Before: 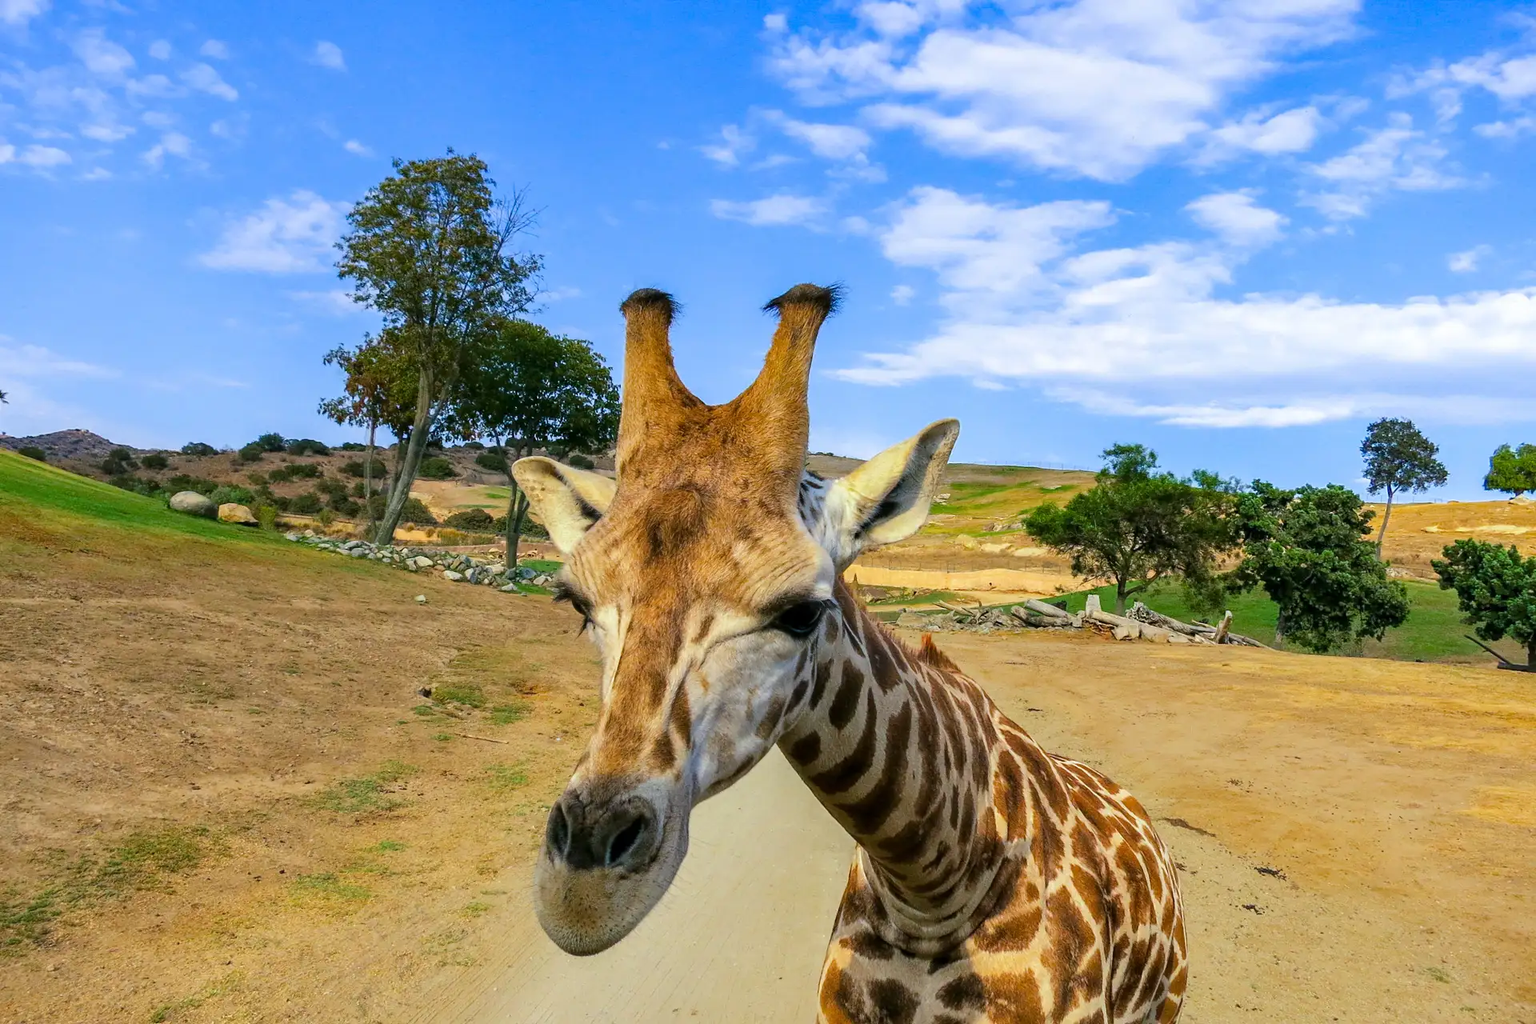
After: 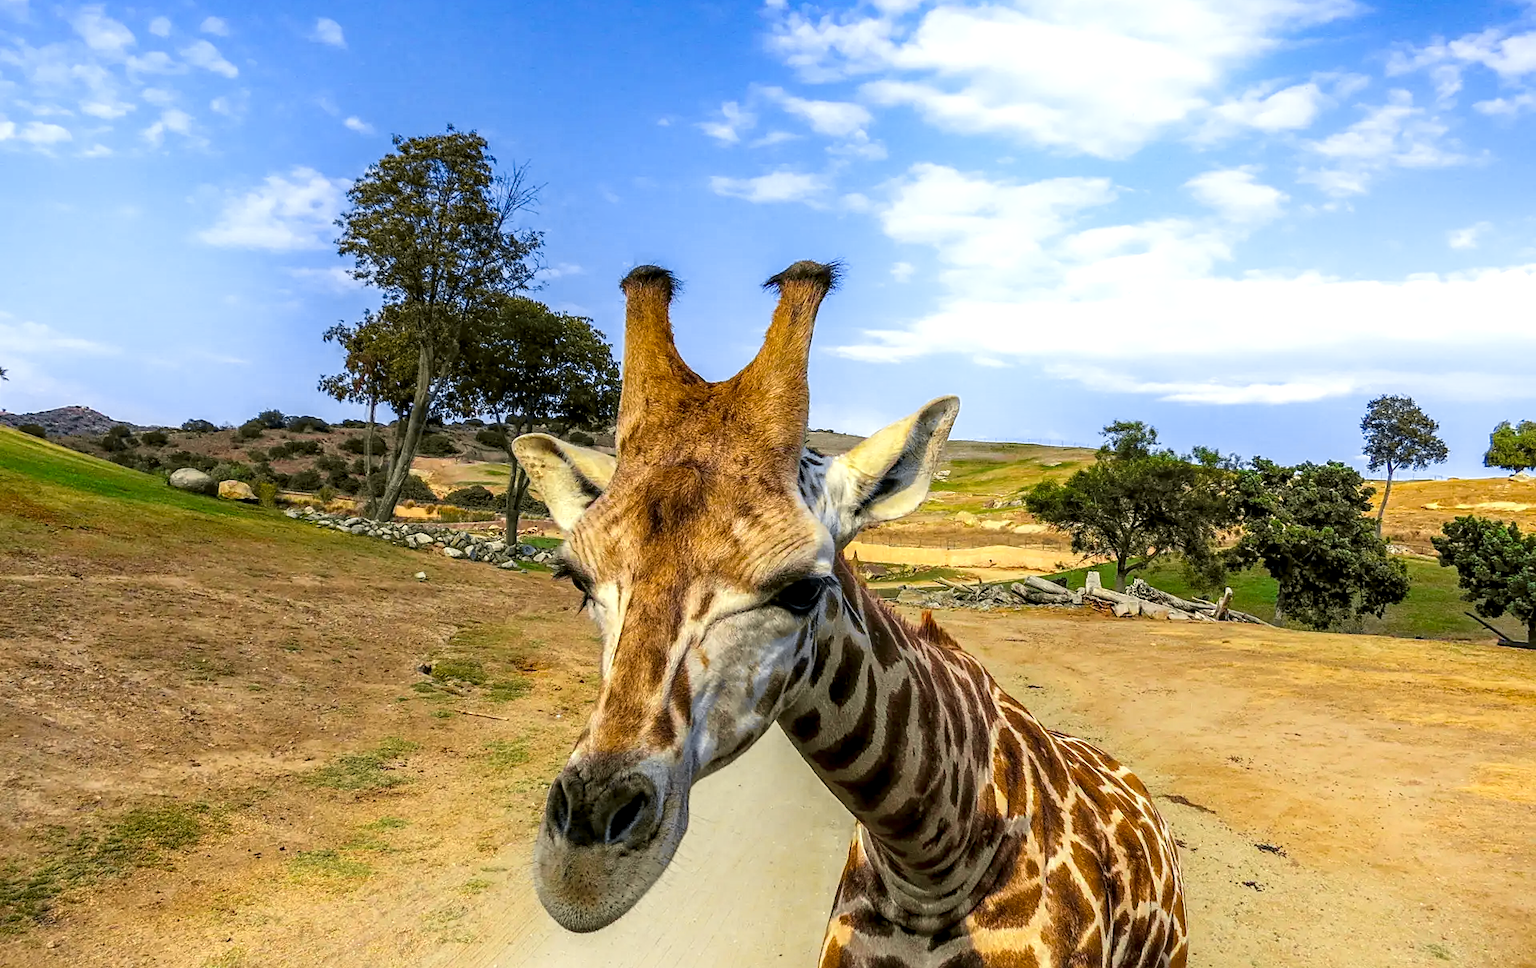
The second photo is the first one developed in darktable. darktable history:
tone curve: curves: ch0 [(0, 0) (0.15, 0.17) (0.452, 0.437) (0.611, 0.588) (0.751, 0.749) (1, 1)]; ch1 [(0, 0) (0.325, 0.327) (0.412, 0.45) (0.453, 0.484) (0.5, 0.499) (0.541, 0.55) (0.617, 0.612) (0.695, 0.697) (1, 1)]; ch2 [(0, 0) (0.386, 0.397) (0.452, 0.459) (0.505, 0.498) (0.524, 0.547) (0.574, 0.566) (0.633, 0.641) (1, 1)], color space Lab, independent channels, preserve colors none
exposure: black level correction -0.004, exposure 0.049 EV, compensate highlight preservation false
crop and rotate: top 2.302%, bottom 3.147%
color correction: highlights b* 3.04
sharpen: amount 0.211
local contrast: detail 150%
shadows and highlights: highlights 71.75, soften with gaussian
